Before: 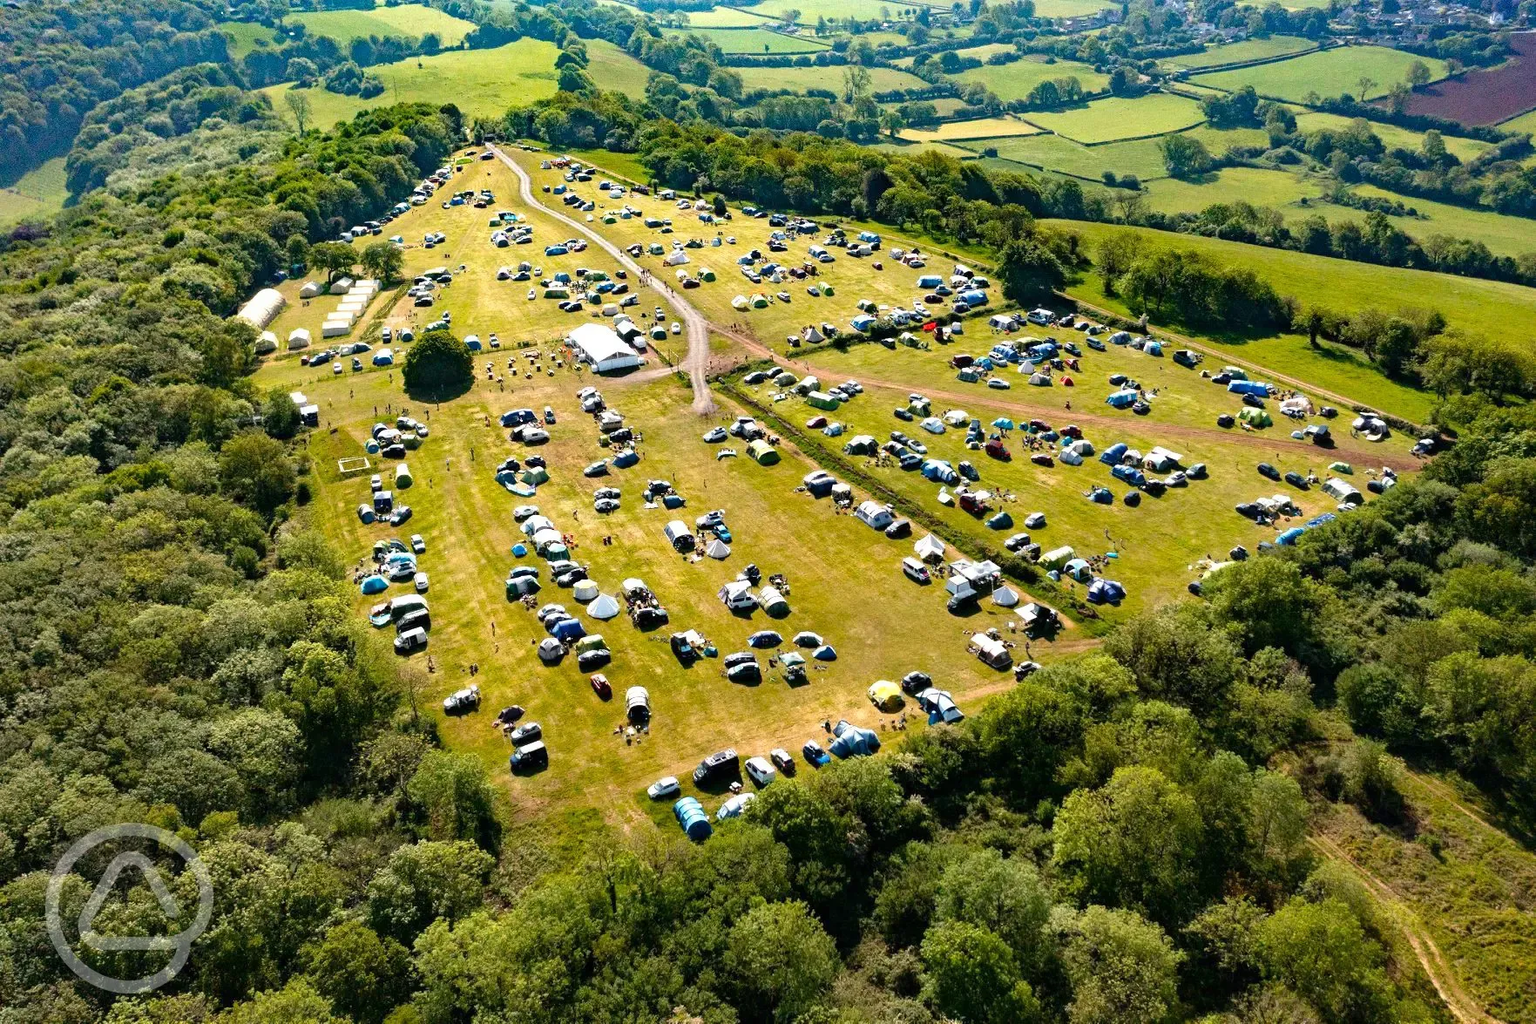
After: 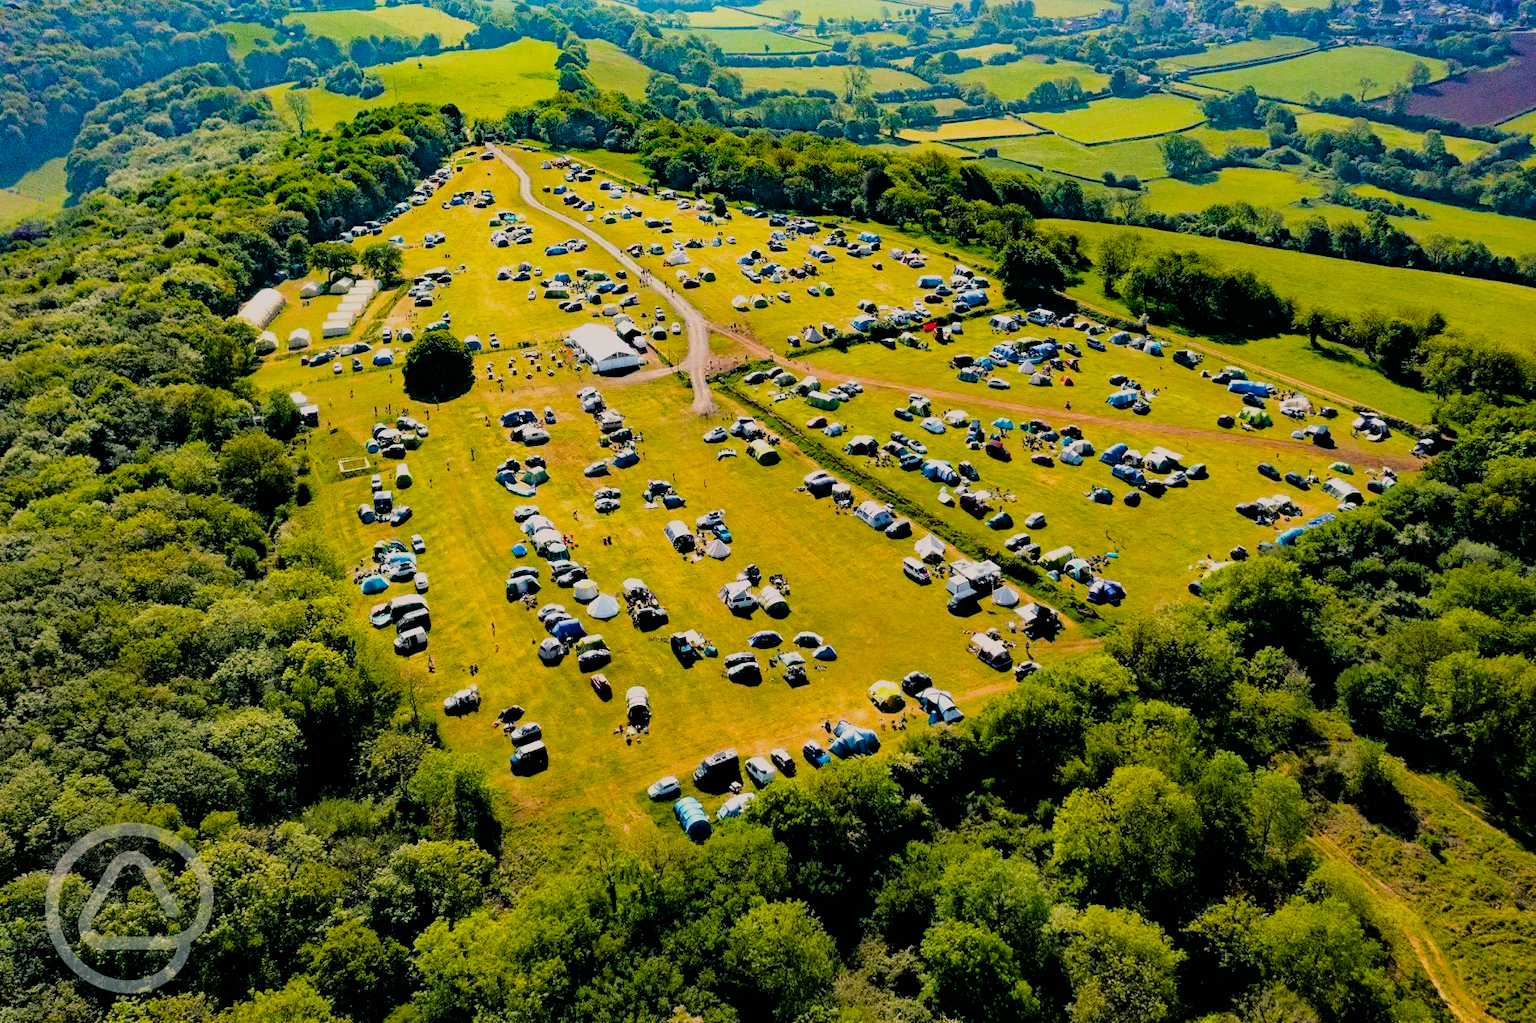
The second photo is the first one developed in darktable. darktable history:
filmic rgb: black relative exposure -4.51 EV, white relative exposure 4.77 EV, hardness 2.34, latitude 35.17%, contrast 1.048, highlights saturation mix 1.07%, shadows ↔ highlights balance 1.17%, iterations of high-quality reconstruction 0
color balance rgb: shadows lift › chroma 7.33%, shadows lift › hue 246.13°, highlights gain › chroma 1.68%, highlights gain › hue 56.69°, perceptual saturation grading › global saturation 35.589%, global vibrance 10.846%
